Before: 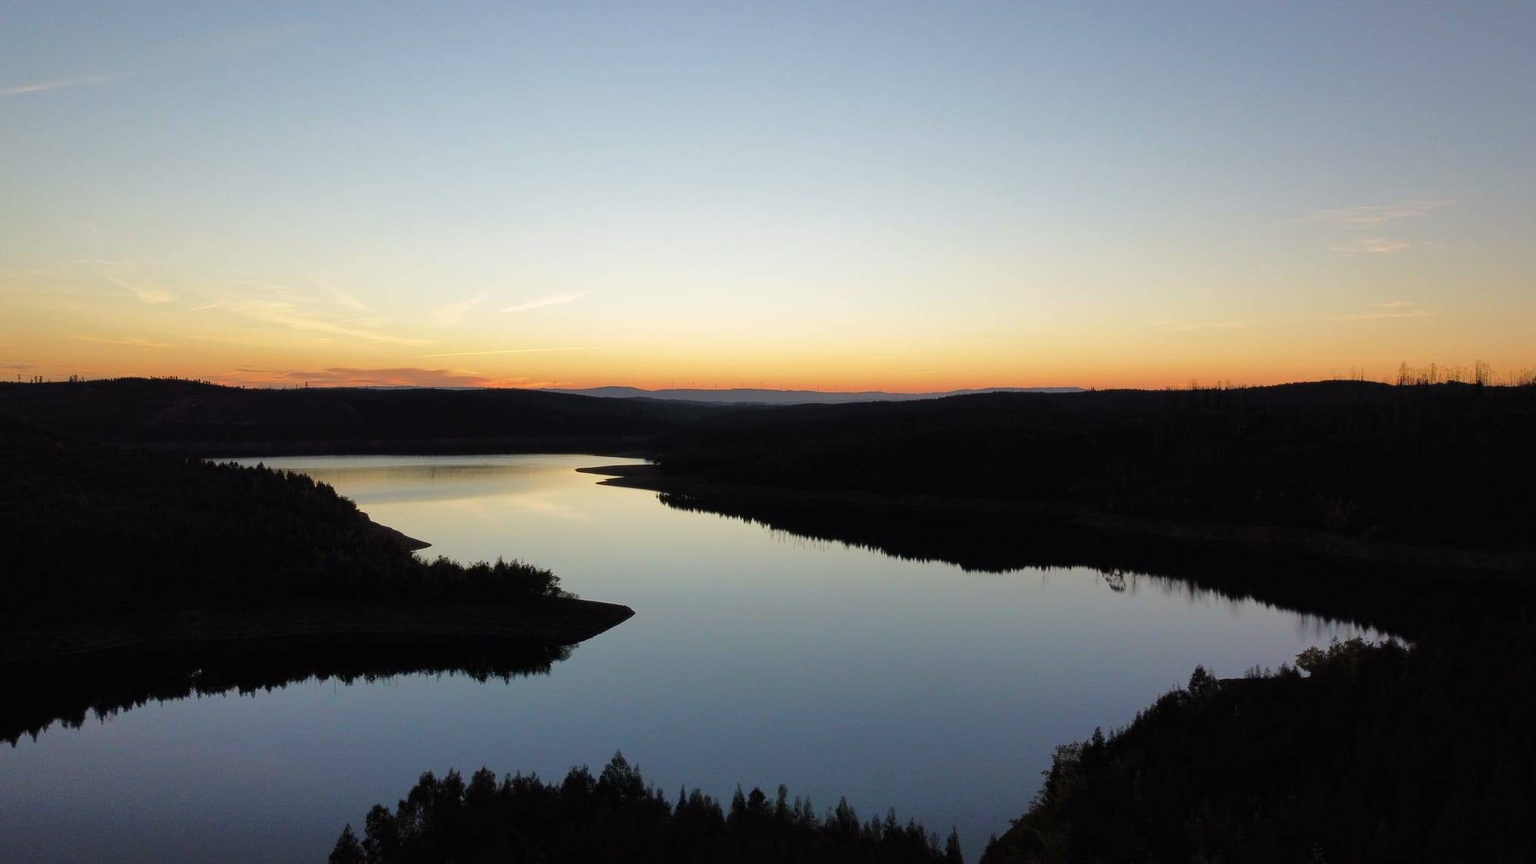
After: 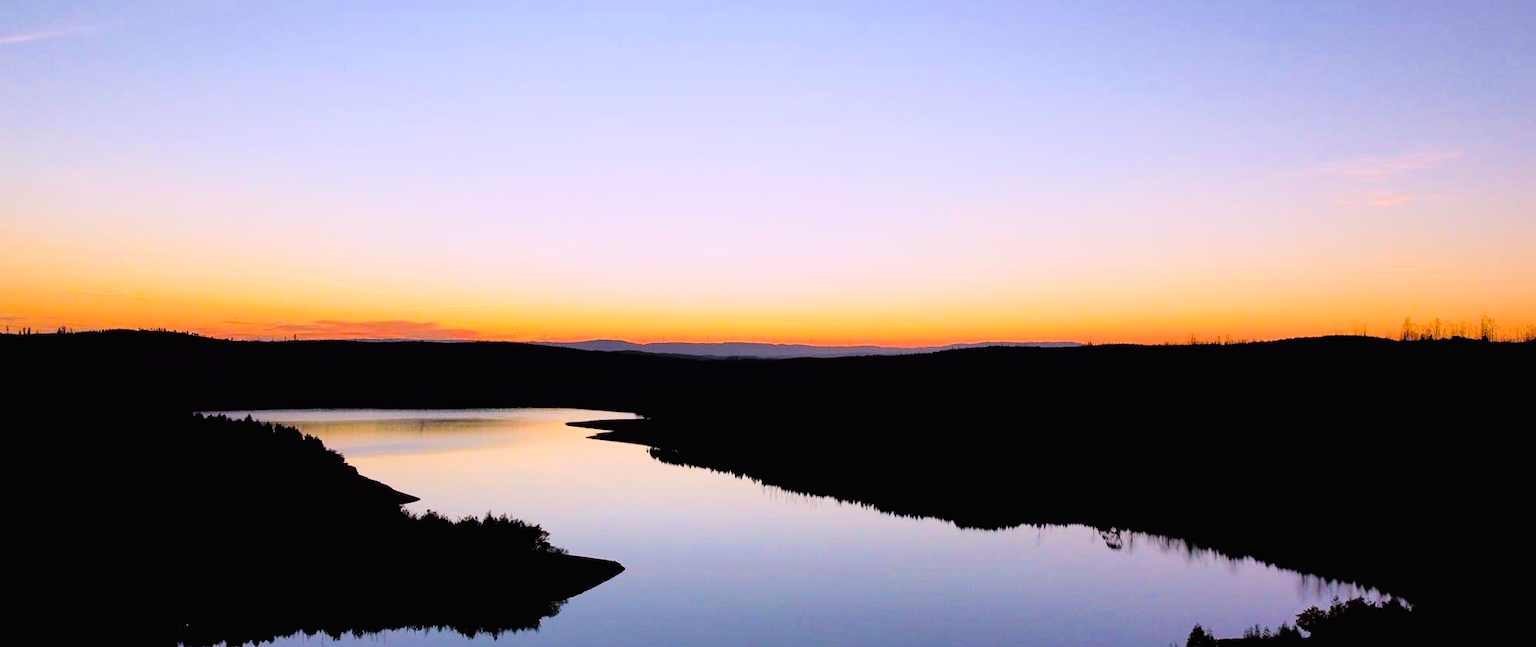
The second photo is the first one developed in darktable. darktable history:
crop: left 0.387%, top 5.469%, bottom 19.809%
color balance rgb: perceptual saturation grading › global saturation 20%, global vibrance 20%
filmic rgb: black relative exposure -6.82 EV, white relative exposure 5.89 EV, hardness 2.71
color balance: lift [1, 1.001, 0.999, 1.001], gamma [1, 1.004, 1.007, 0.993], gain [1, 0.991, 0.987, 1.013], contrast 7.5%, contrast fulcrum 10%, output saturation 115%
white balance: red 1.066, blue 1.119
tone curve: curves: ch0 [(0.016, 0.011) (0.084, 0.026) (0.469, 0.508) (0.721, 0.862) (1, 1)], color space Lab, linked channels, preserve colors none
rotate and perspective: rotation 0.192°, lens shift (horizontal) -0.015, crop left 0.005, crop right 0.996, crop top 0.006, crop bottom 0.99
